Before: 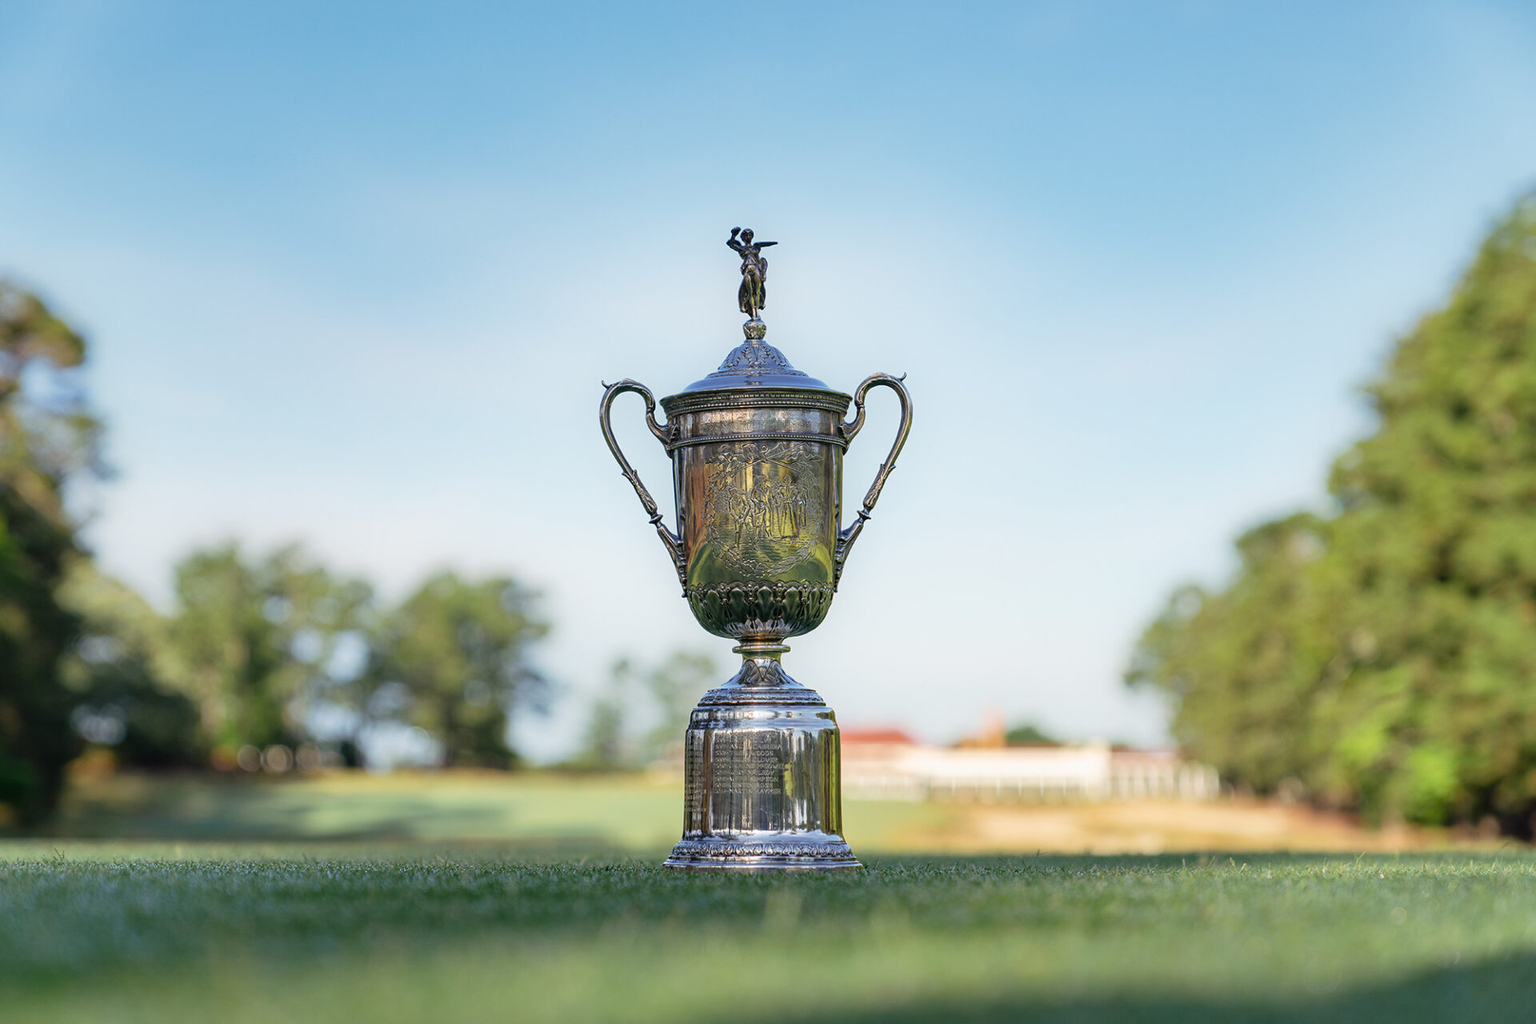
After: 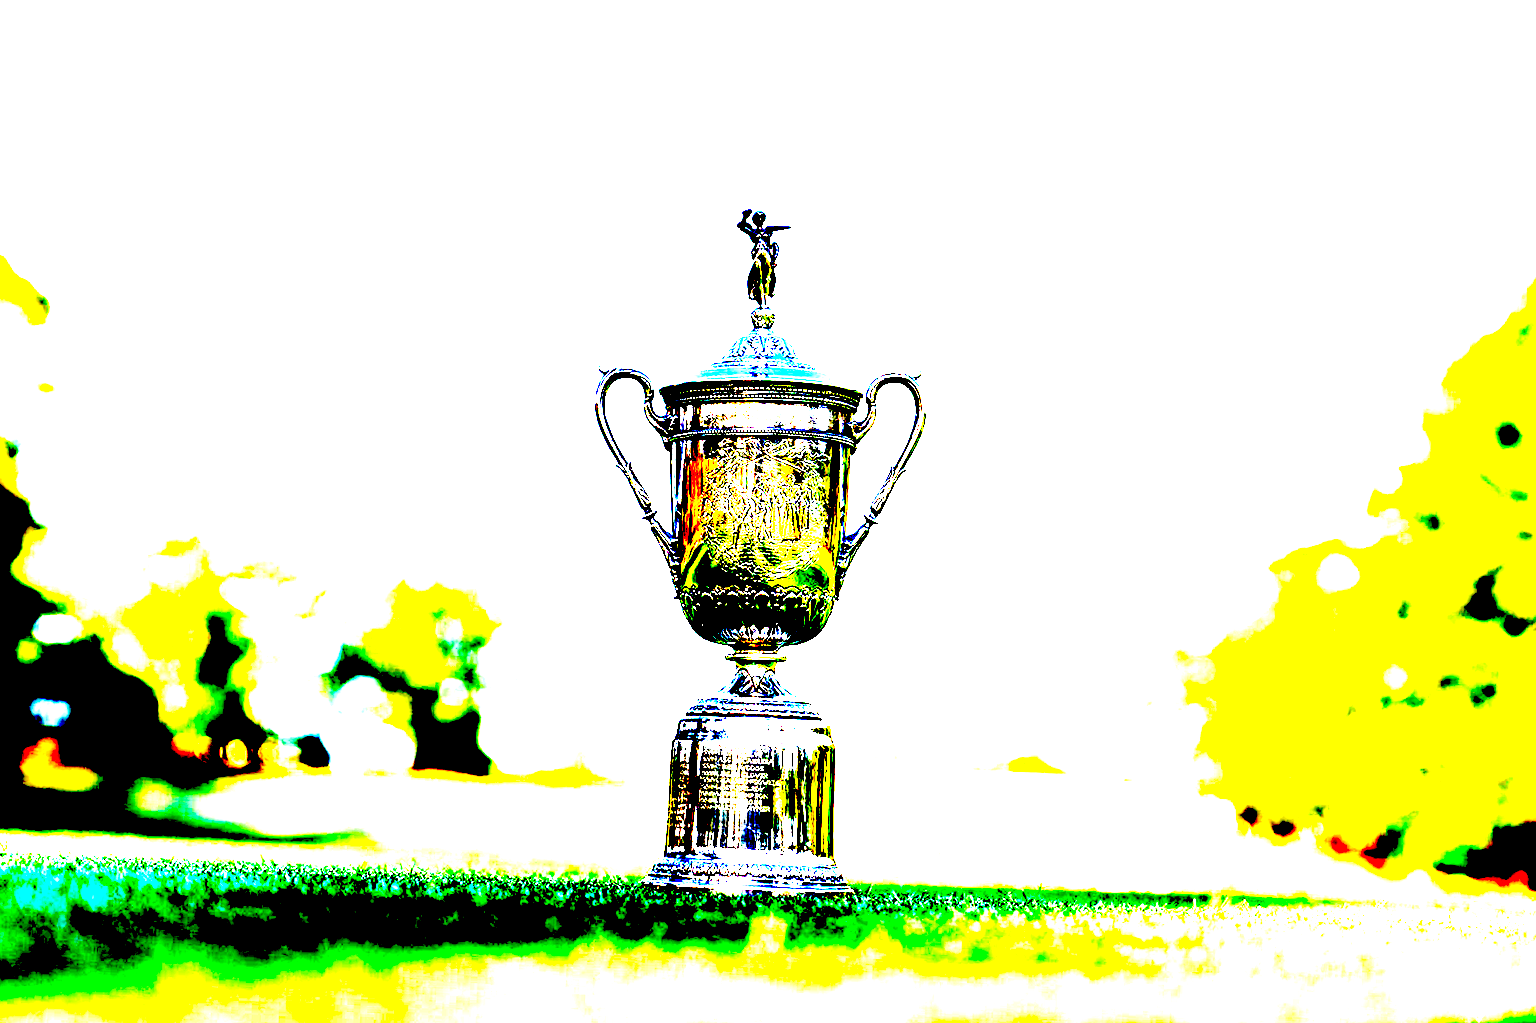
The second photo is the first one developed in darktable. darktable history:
crop and rotate: angle -2.38°
exposure: black level correction 0.1, exposure 3 EV, compensate highlight preservation false
